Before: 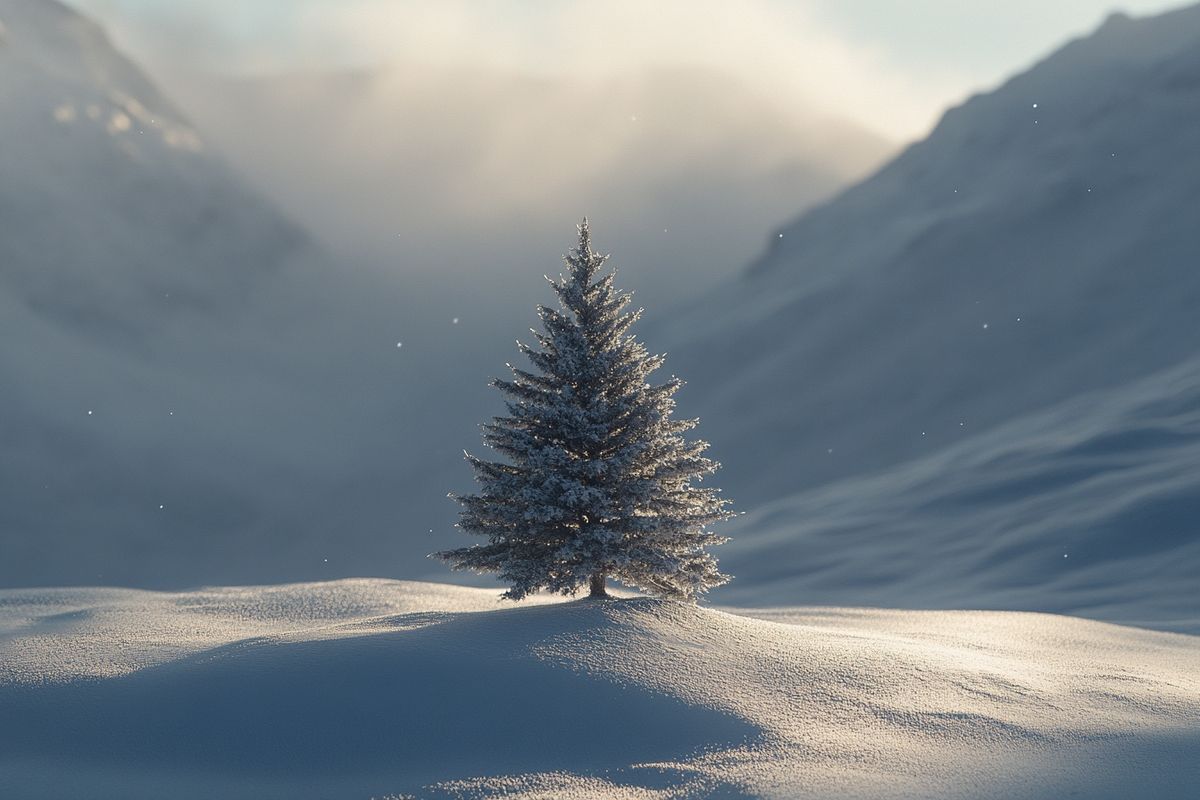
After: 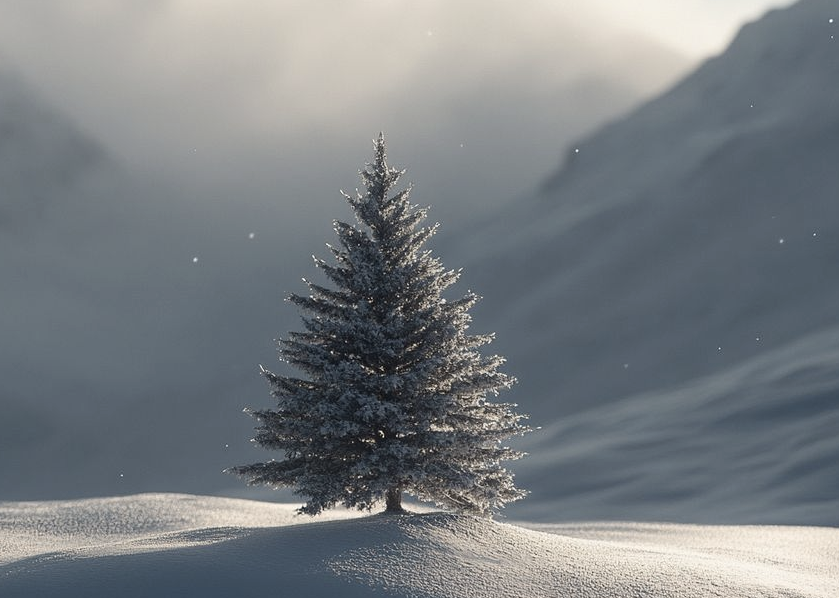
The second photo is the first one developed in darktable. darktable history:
contrast brightness saturation: contrast 0.1, saturation -0.36
crop and rotate: left 17.046%, top 10.659%, right 12.989%, bottom 14.553%
